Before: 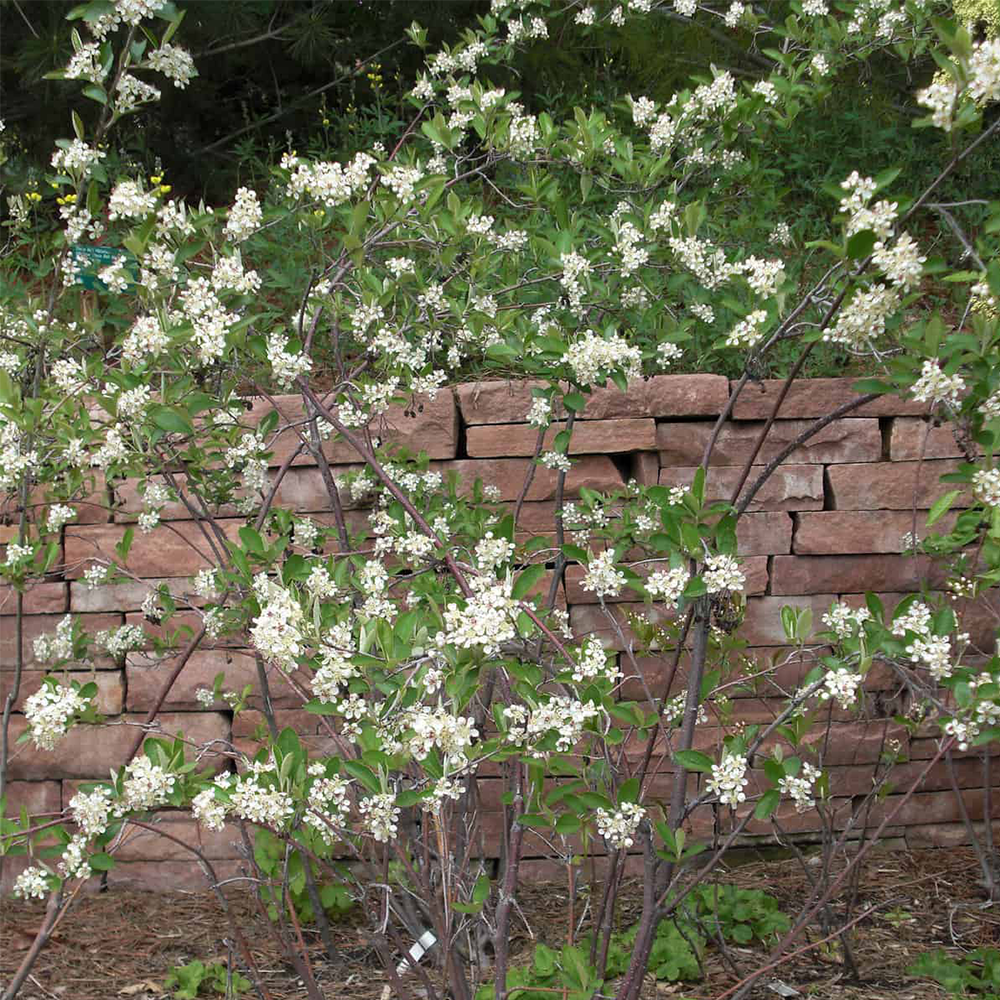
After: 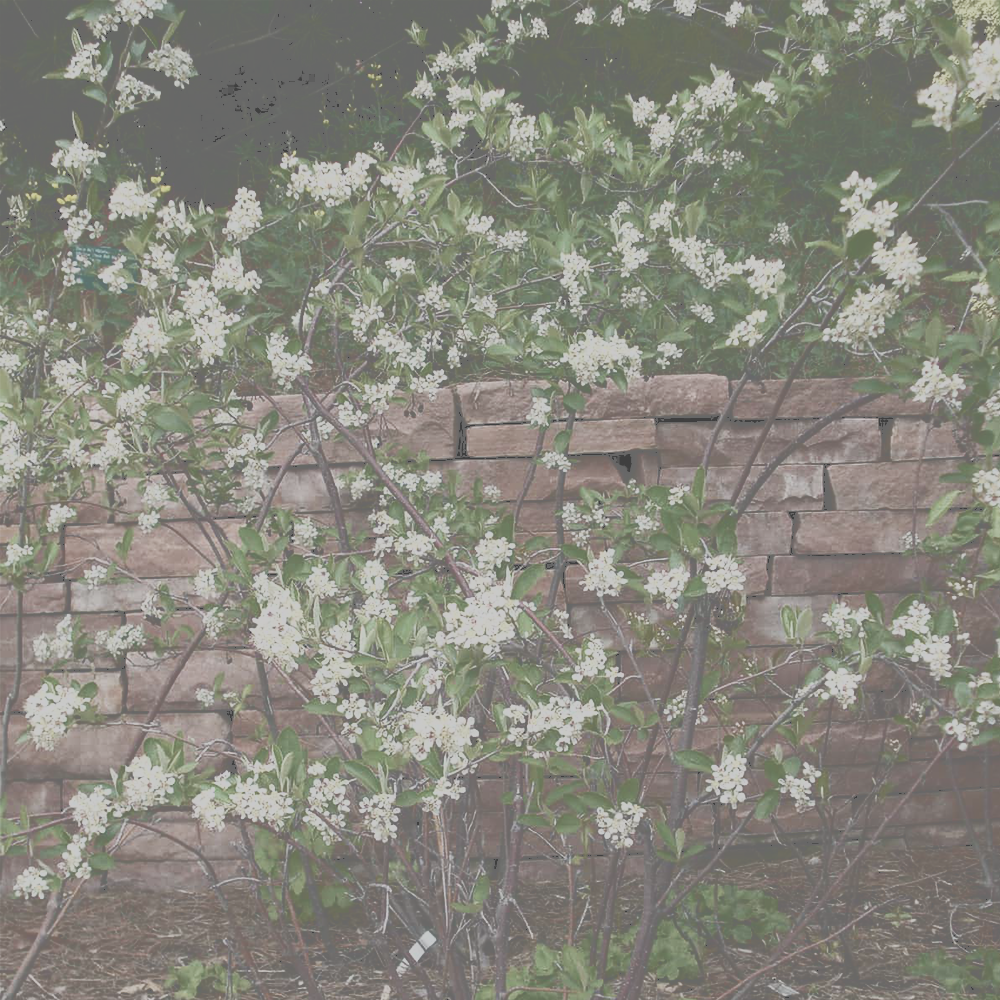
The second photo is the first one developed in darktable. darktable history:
tone curve: curves: ch0 [(0, 0) (0.003, 0.437) (0.011, 0.438) (0.025, 0.441) (0.044, 0.441) (0.069, 0.441) (0.1, 0.444) (0.136, 0.447) (0.177, 0.452) (0.224, 0.457) (0.277, 0.466) (0.335, 0.485) (0.399, 0.514) (0.468, 0.558) (0.543, 0.616) (0.623, 0.686) (0.709, 0.76) (0.801, 0.803) (0.898, 0.825) (1, 1)], color space Lab, independent channels, preserve colors none
velvia: on, module defaults
filmic rgb: black relative exposure -7.65 EV, white relative exposure 4.56 EV, hardness 3.61
color correction: highlights b* 0.04, saturation 0.329
